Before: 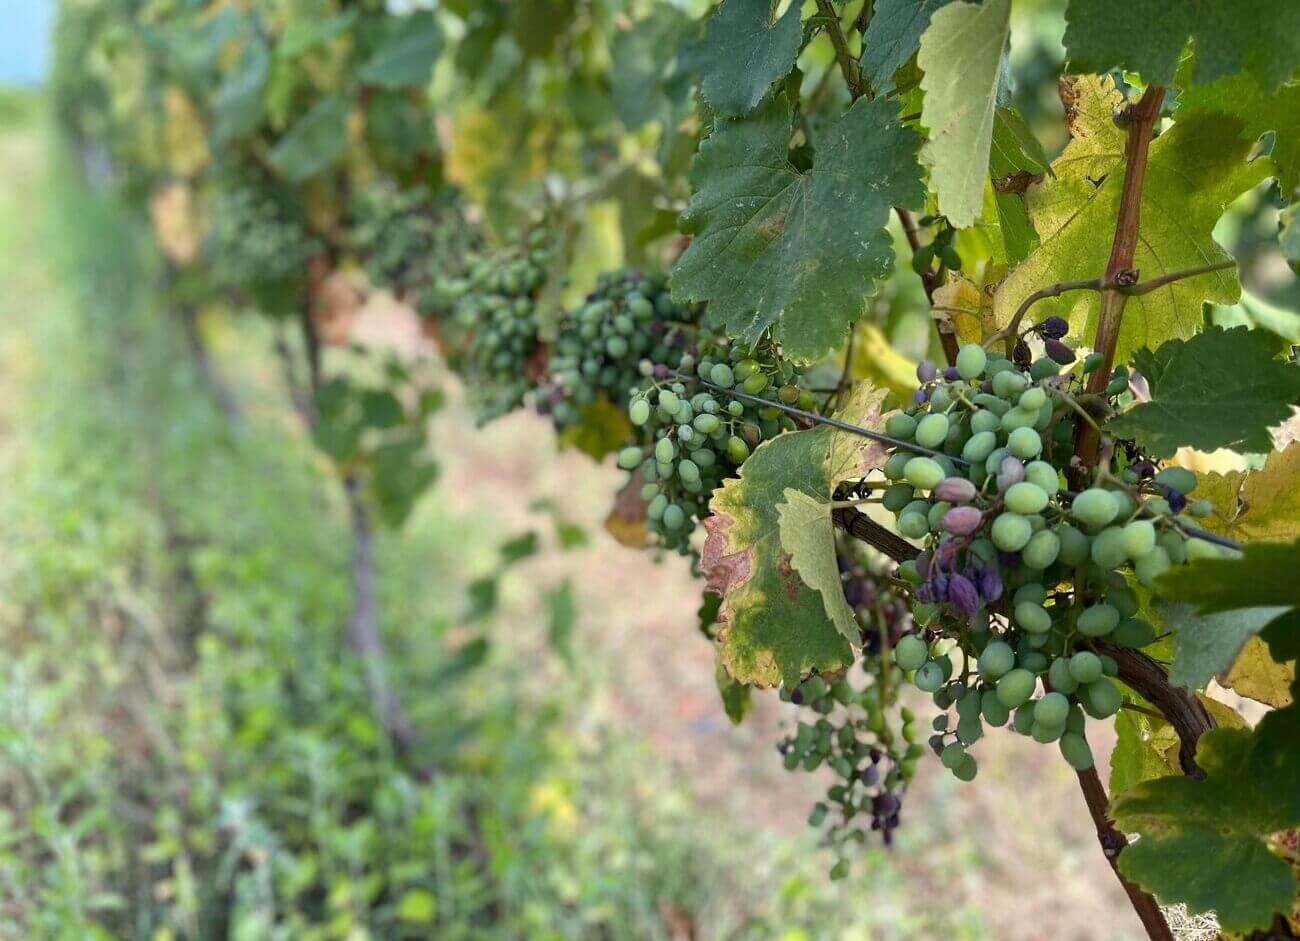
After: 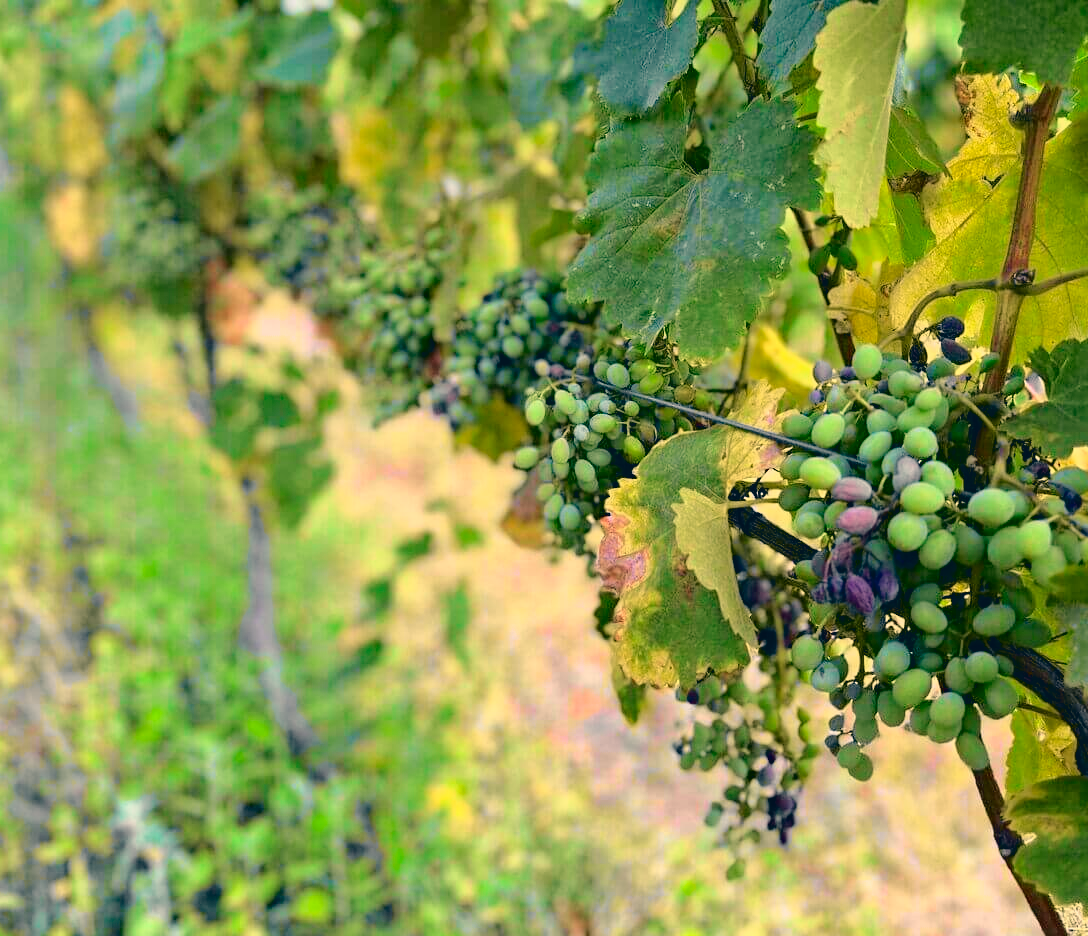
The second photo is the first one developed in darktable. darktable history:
tone curve: curves: ch0 [(0.001, 0.029) (0.084, 0.074) (0.162, 0.165) (0.304, 0.382) (0.466, 0.576) (0.654, 0.741) (0.848, 0.906) (0.984, 0.963)]; ch1 [(0, 0) (0.34, 0.235) (0.46, 0.46) (0.515, 0.502) (0.553, 0.567) (0.764, 0.815) (1, 1)]; ch2 [(0, 0) (0.44, 0.458) (0.479, 0.492) (0.524, 0.507) (0.547, 0.579) (0.673, 0.712) (1, 1)], color space Lab, independent channels, preserve colors none
crop: left 8.026%, right 7.374%
haze removal: compatibility mode true, adaptive false
color correction: highlights a* 10.32, highlights b* 14.66, shadows a* -9.59, shadows b* -15.02
